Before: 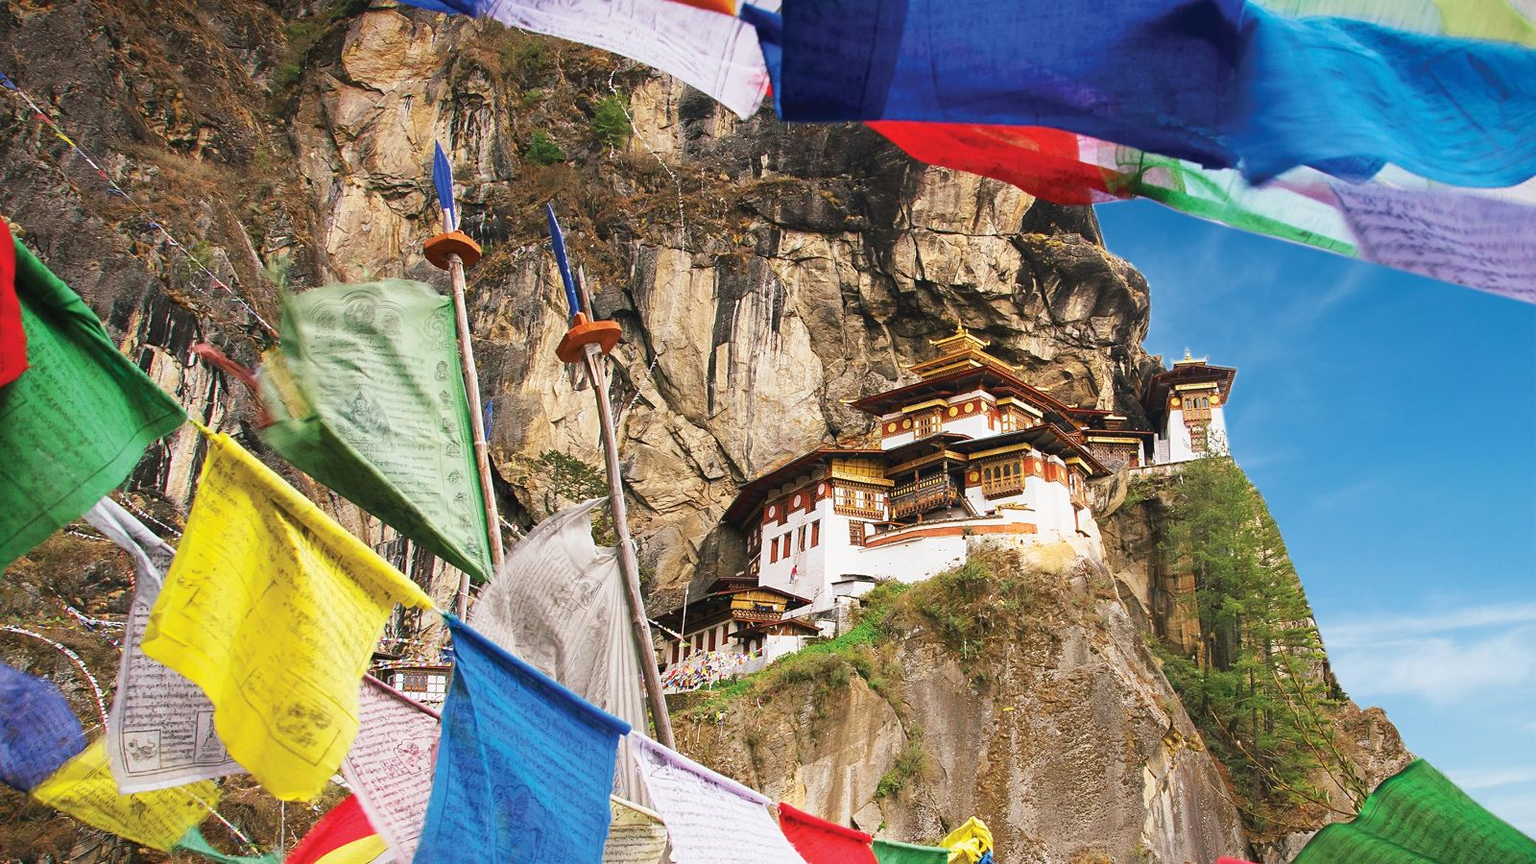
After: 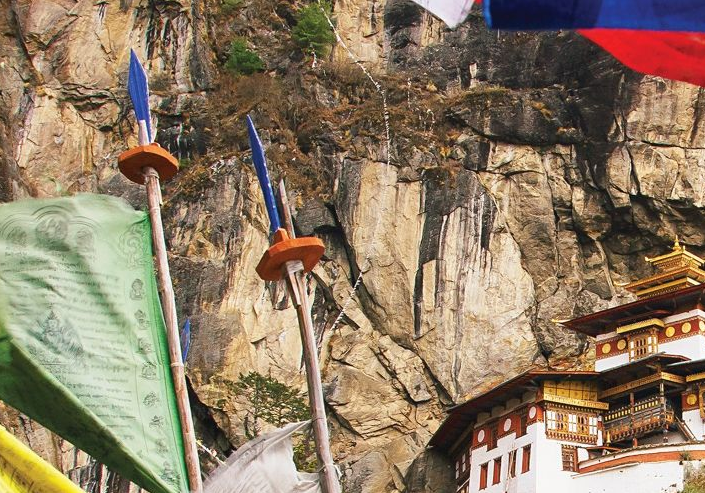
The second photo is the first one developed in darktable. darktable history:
crop: left 20.248%, top 10.86%, right 35.675%, bottom 34.321%
exposure: compensate highlight preservation false
